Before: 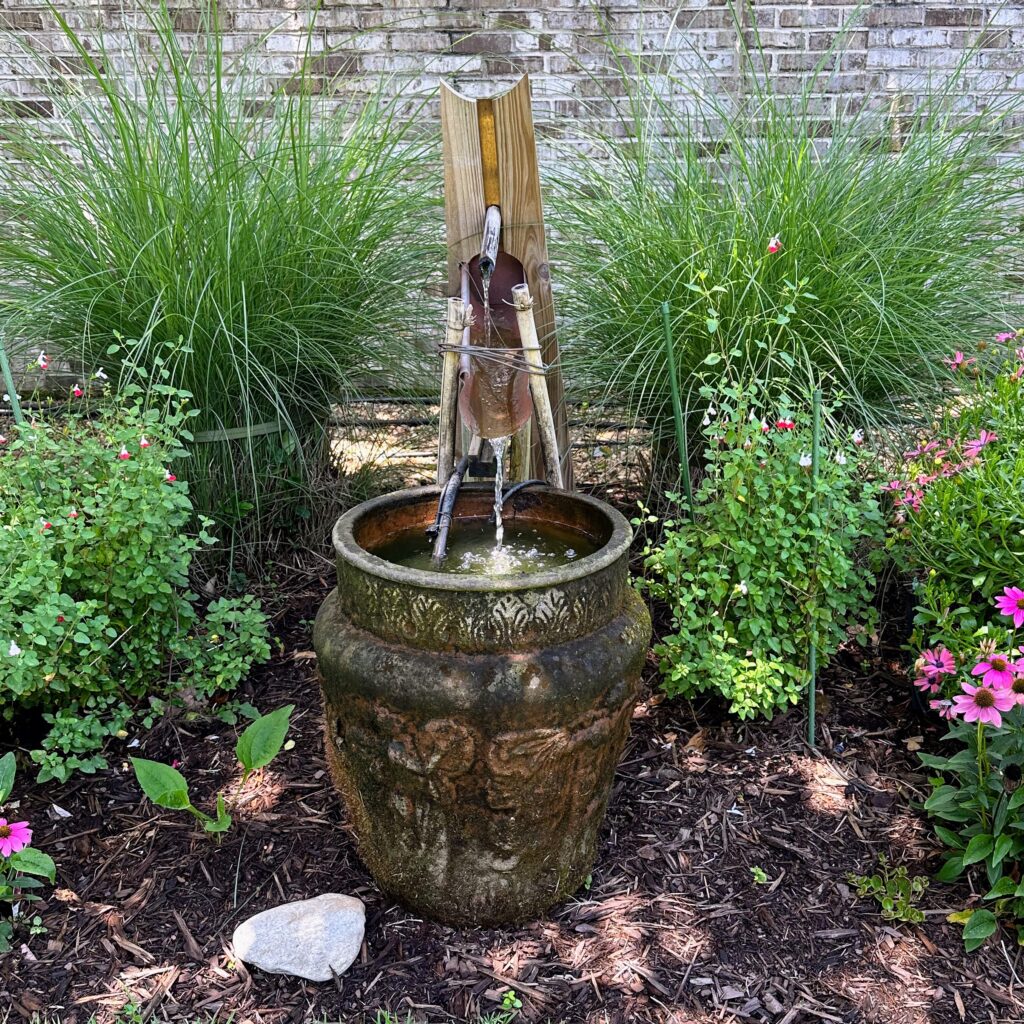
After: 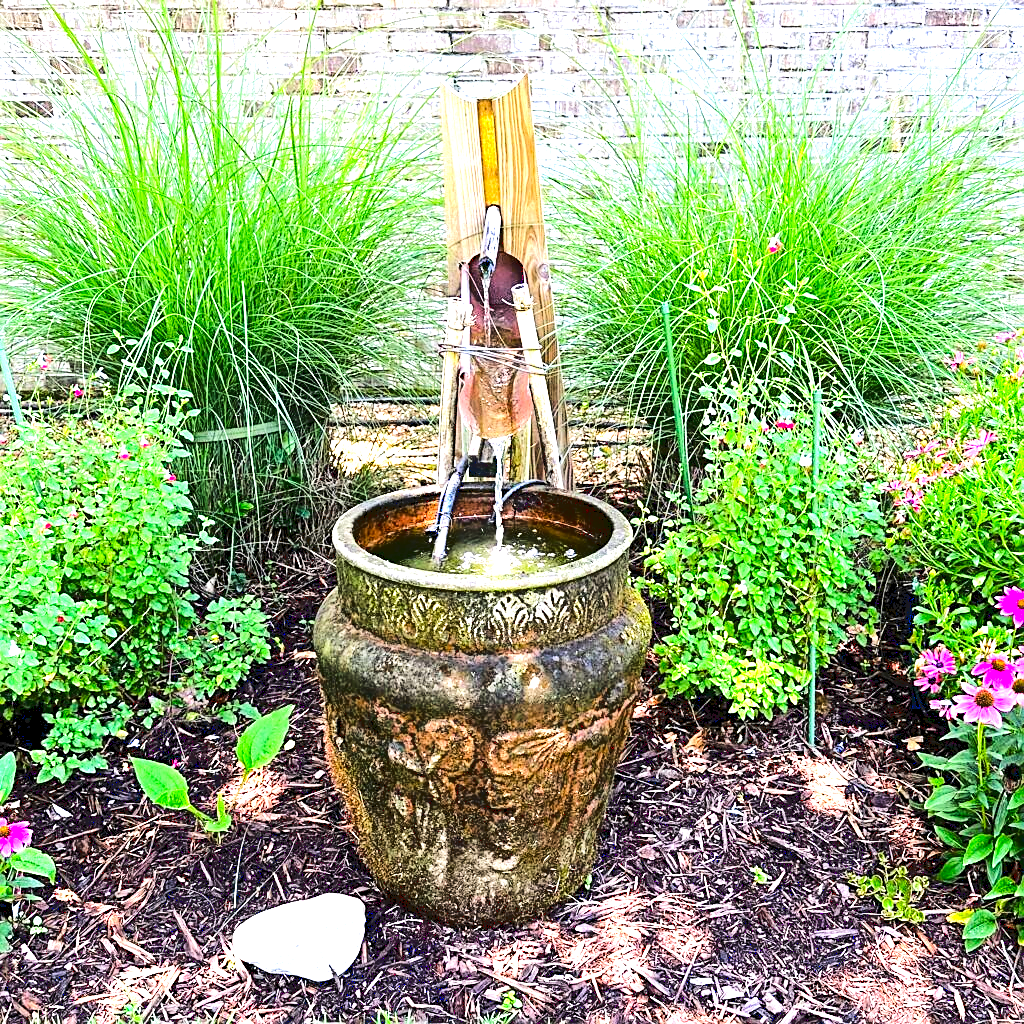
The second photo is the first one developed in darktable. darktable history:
sharpen: on, module defaults
tone curve: curves: ch0 [(0, 0) (0.003, 0.075) (0.011, 0.079) (0.025, 0.079) (0.044, 0.082) (0.069, 0.085) (0.1, 0.089) (0.136, 0.096) (0.177, 0.105) (0.224, 0.14) (0.277, 0.202) (0.335, 0.304) (0.399, 0.417) (0.468, 0.521) (0.543, 0.636) (0.623, 0.726) (0.709, 0.801) (0.801, 0.878) (0.898, 0.927) (1, 1)], color space Lab, linked channels, preserve colors none
levels: black 0.092%, gray 50.82%
contrast brightness saturation: brightness -0.016, saturation 0.348
exposure: black level correction 0.001, exposure 1.711 EV, compensate exposure bias true, compensate highlight preservation false
